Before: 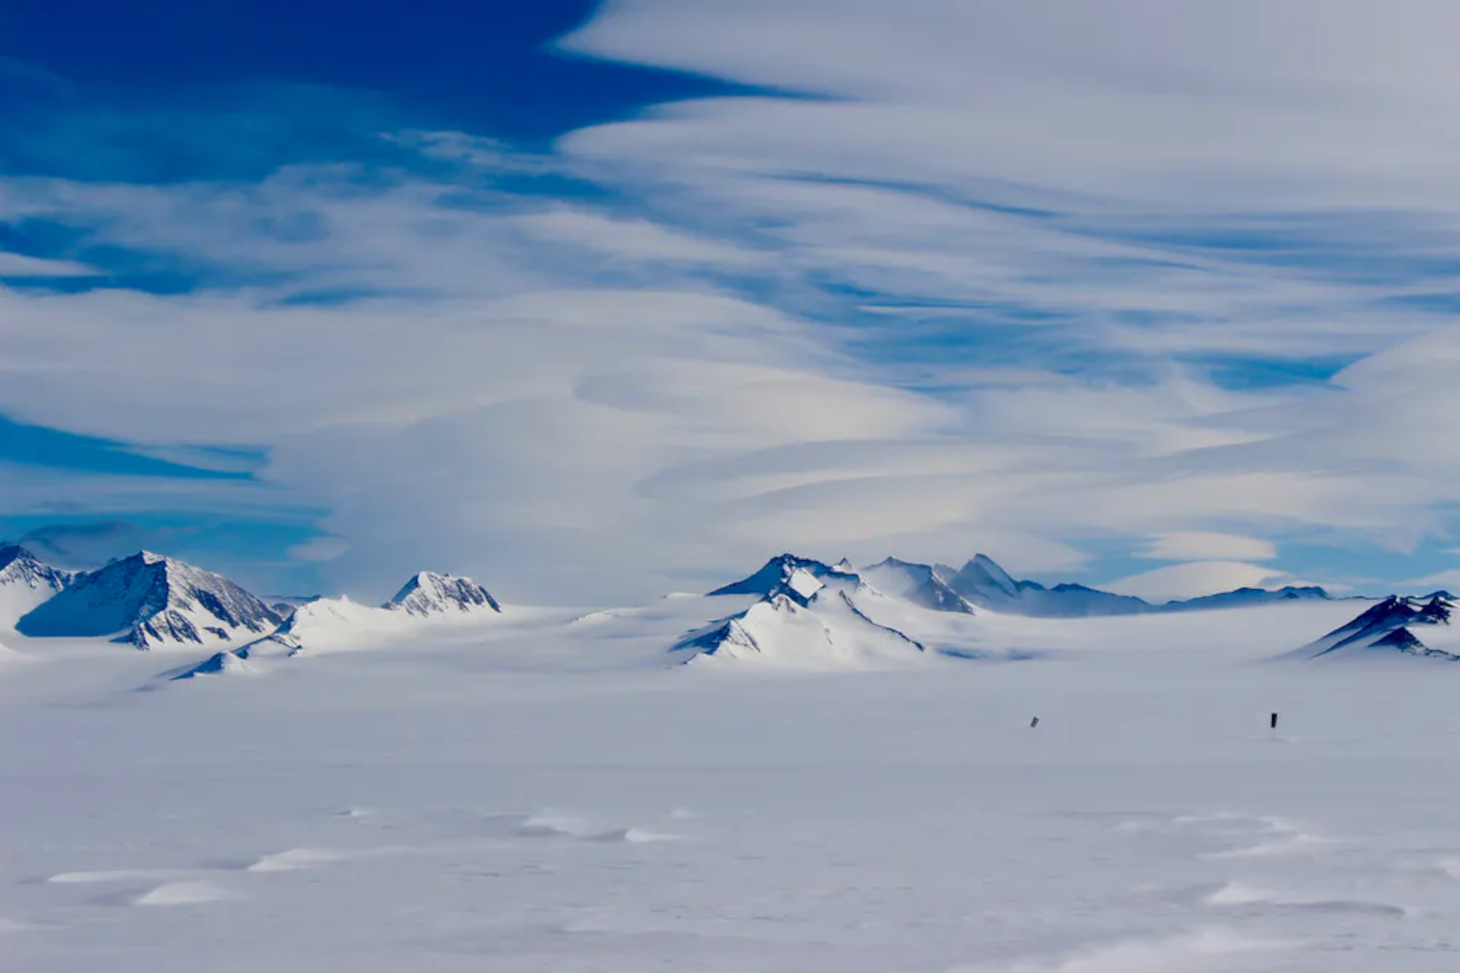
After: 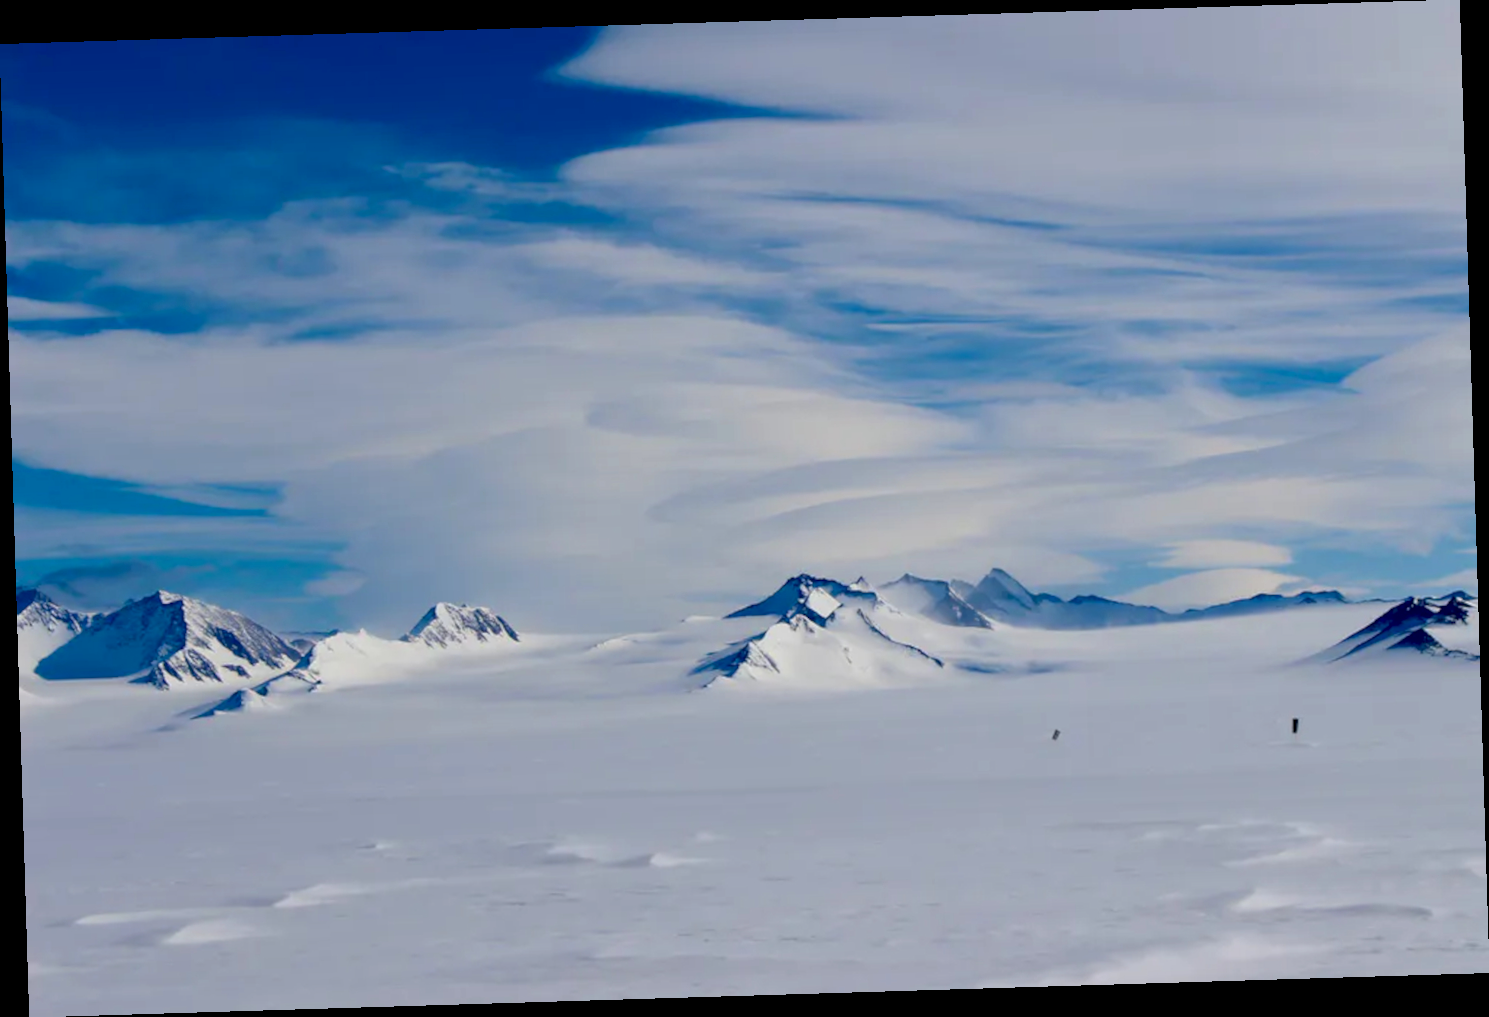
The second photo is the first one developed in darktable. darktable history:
exposure: black level correction 0.005, exposure 0.001 EV, compensate highlight preservation false
rotate and perspective: rotation -1.75°, automatic cropping off
